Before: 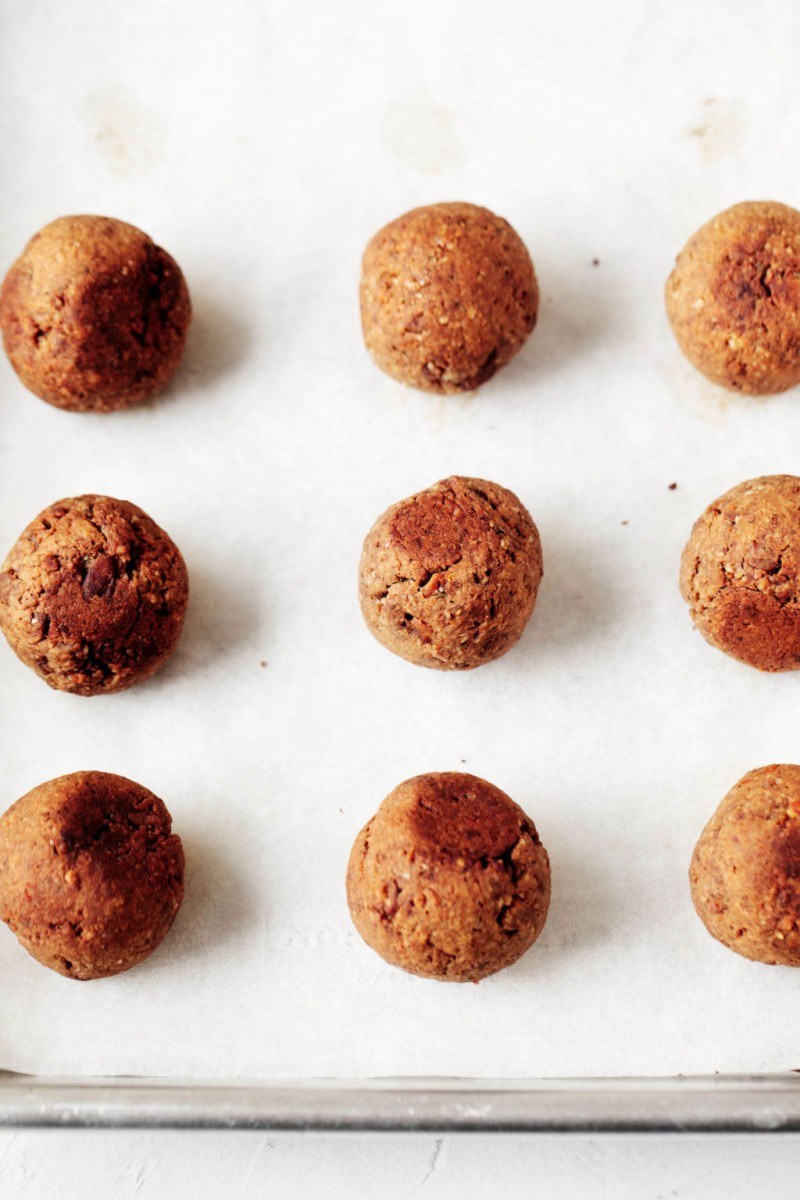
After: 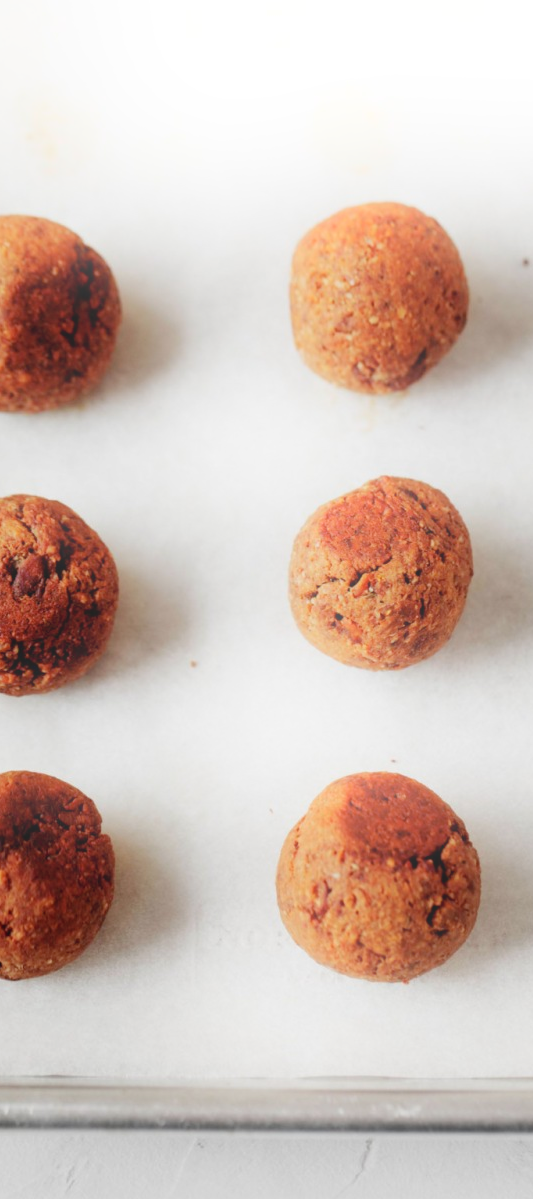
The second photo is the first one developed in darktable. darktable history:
crop and rotate: left 8.786%, right 24.548%
tone equalizer: -8 EV 0.25 EV, -7 EV 0.417 EV, -6 EV 0.417 EV, -5 EV 0.25 EV, -3 EV -0.25 EV, -2 EV -0.417 EV, -1 EV -0.417 EV, +0 EV -0.25 EV, edges refinement/feathering 500, mask exposure compensation -1.57 EV, preserve details guided filter
bloom: size 16%, threshold 98%, strength 20%
